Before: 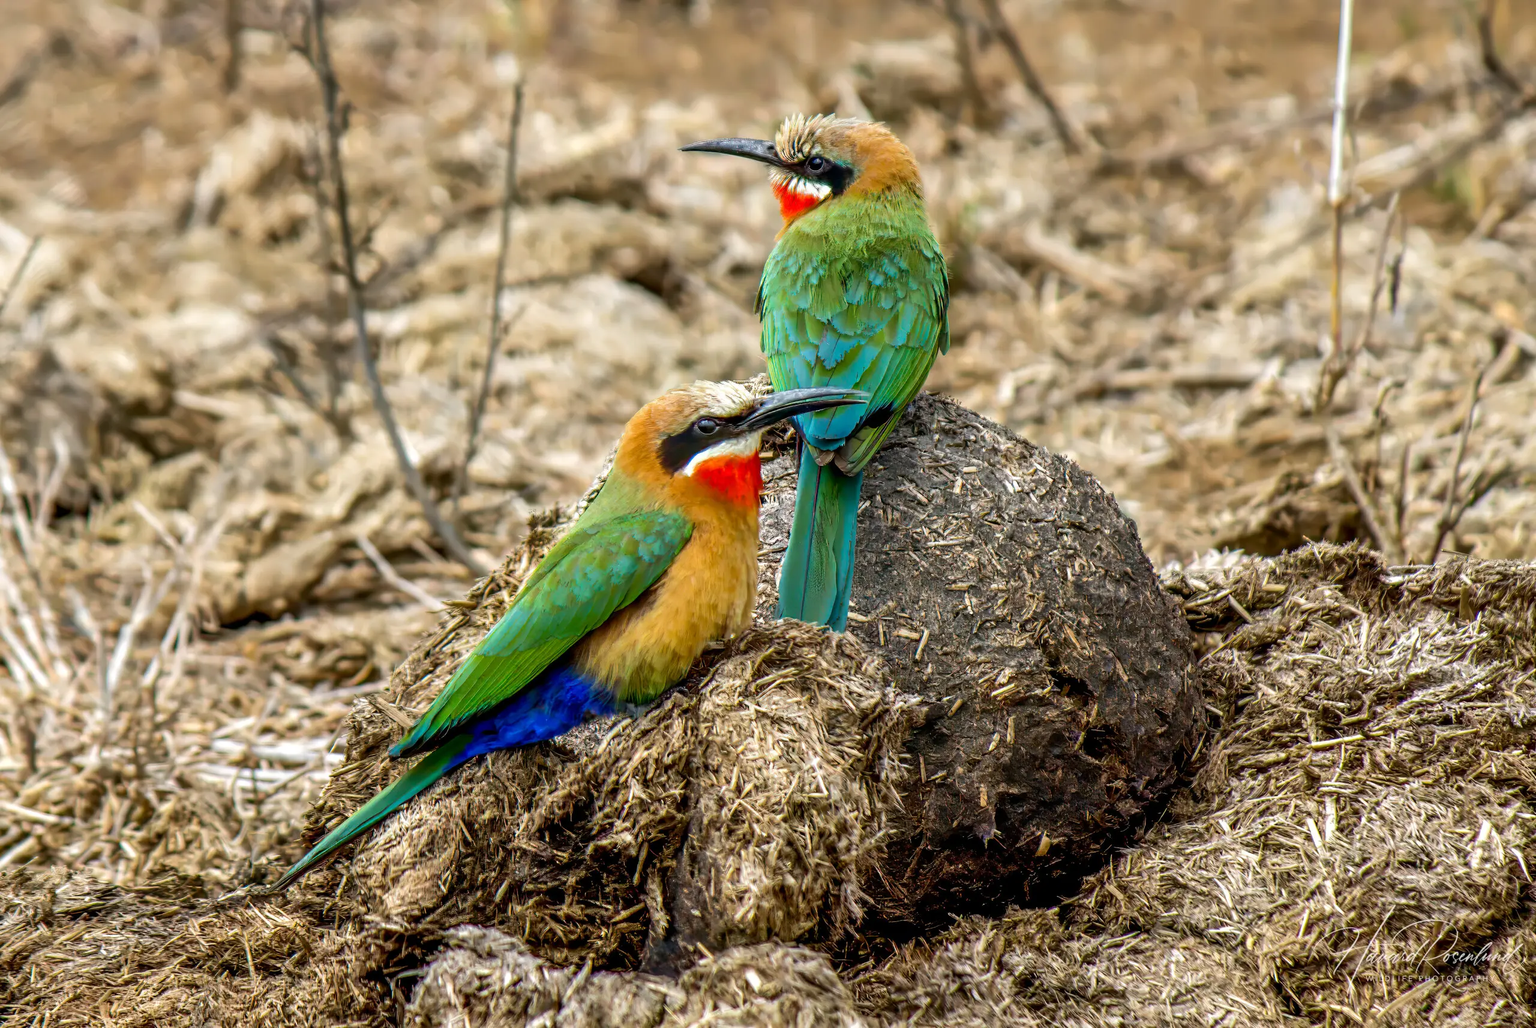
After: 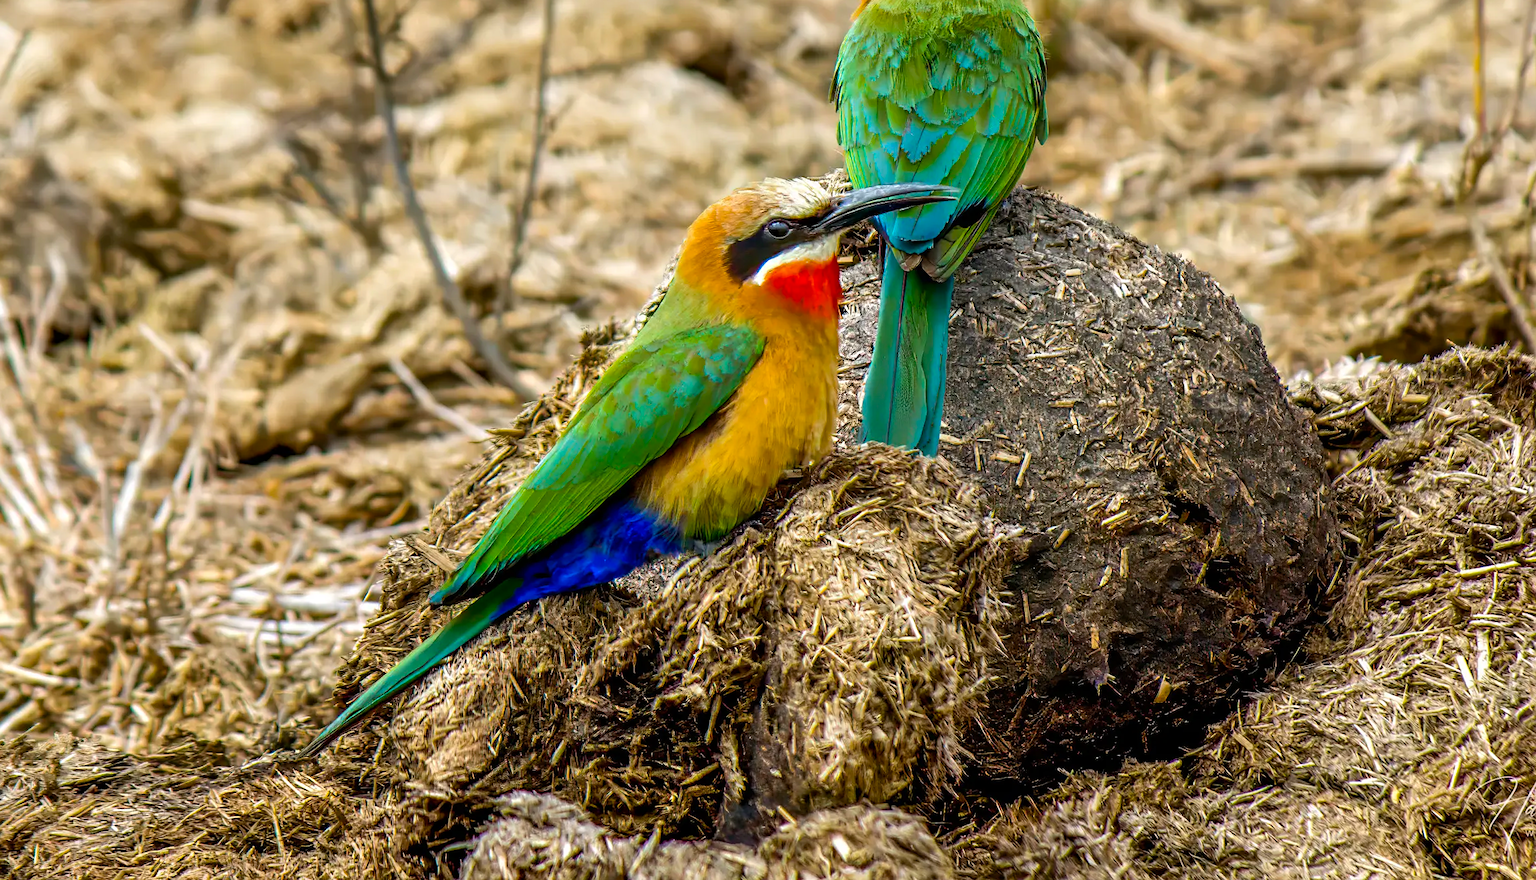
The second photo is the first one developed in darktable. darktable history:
crop: top 20.916%, right 9.437%, bottom 0.316%
white balance: emerald 1
color balance rgb: perceptual saturation grading › global saturation 20%, global vibrance 20%
rotate and perspective: rotation -1°, crop left 0.011, crop right 0.989, crop top 0.025, crop bottom 0.975
sharpen: radius 1.559, amount 0.373, threshold 1.271
